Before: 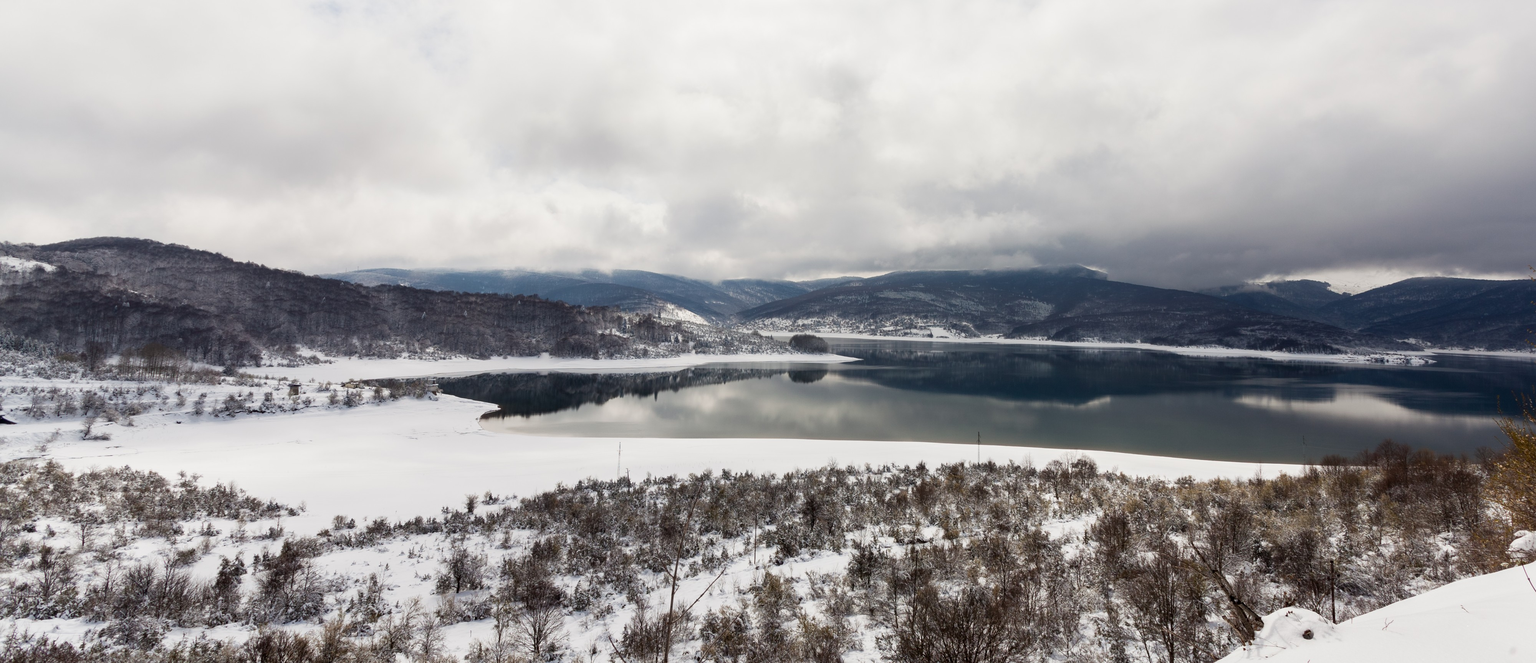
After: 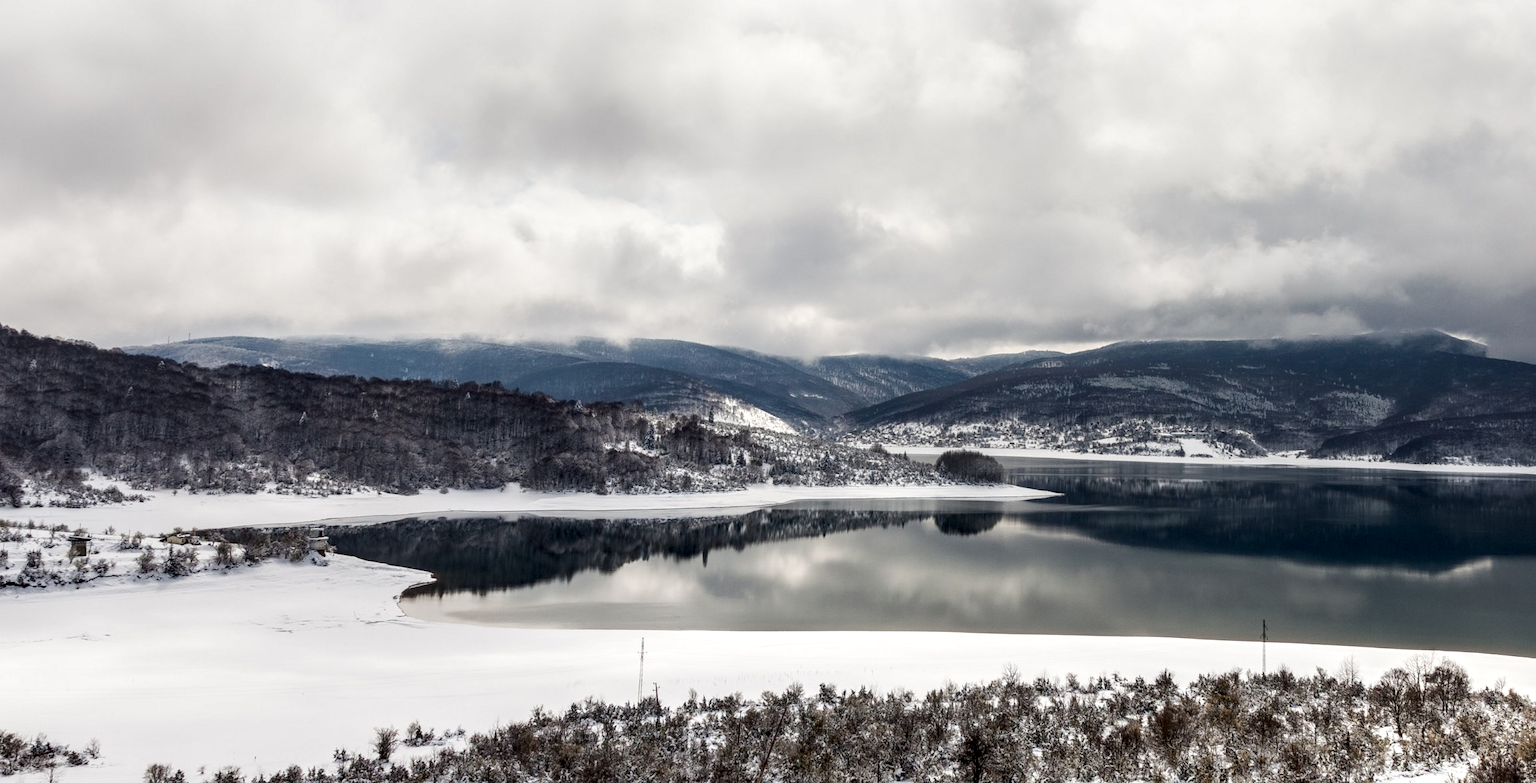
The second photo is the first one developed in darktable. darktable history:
crop: left 16.202%, top 11.208%, right 26.045%, bottom 20.557%
local contrast: highlights 60%, shadows 60%, detail 160%
